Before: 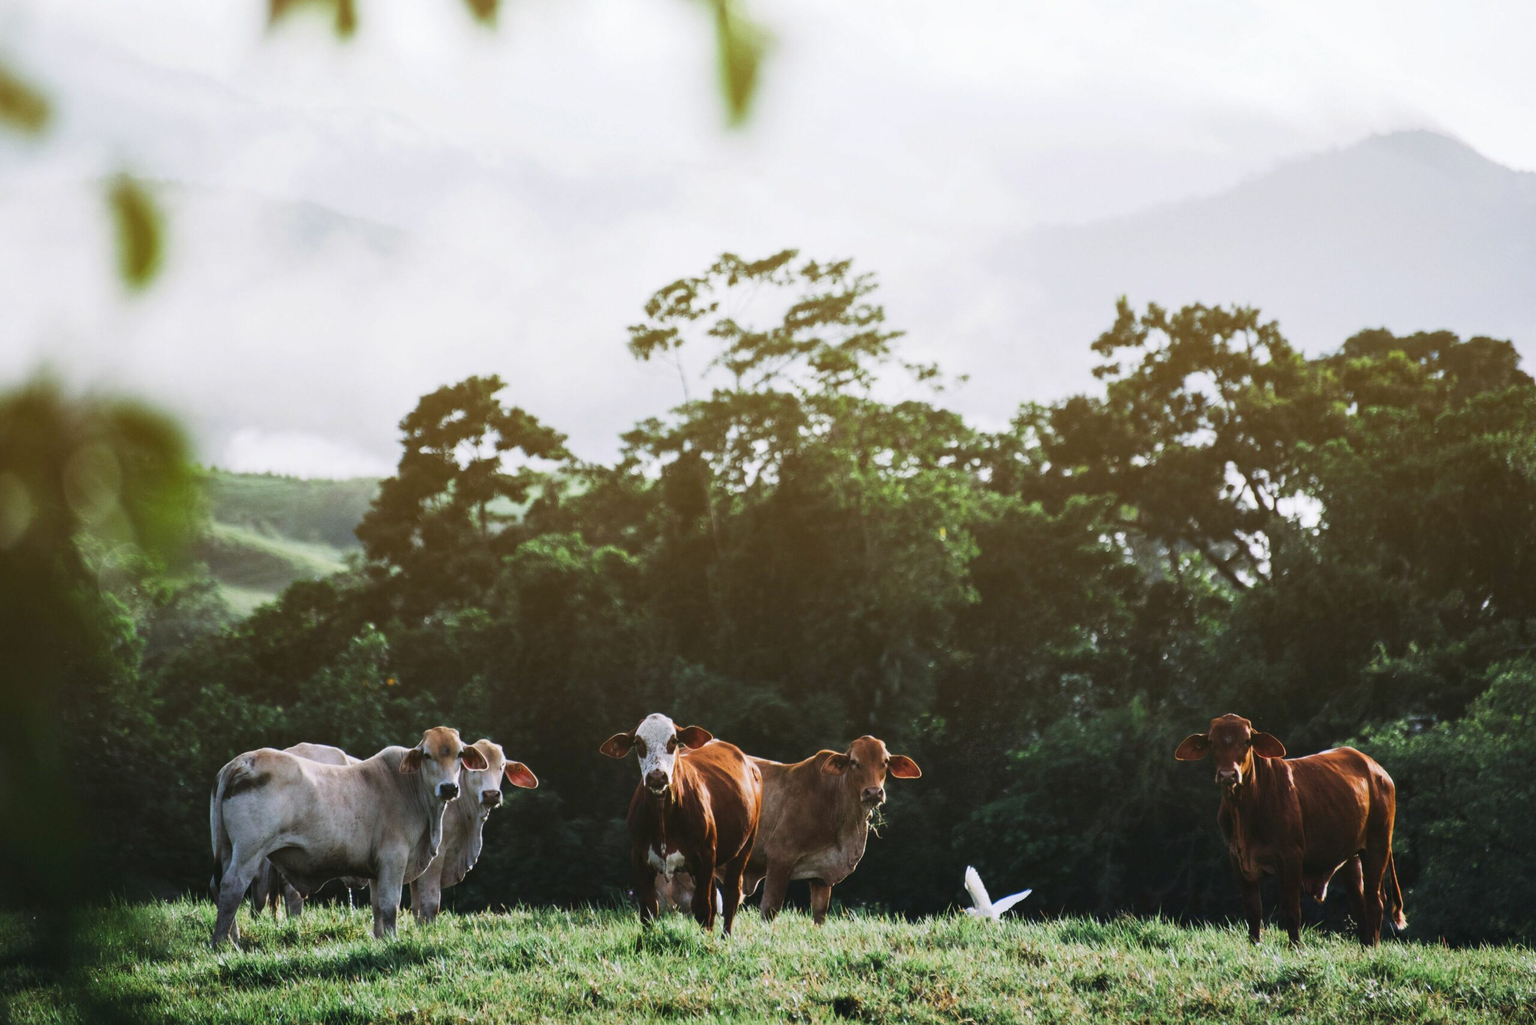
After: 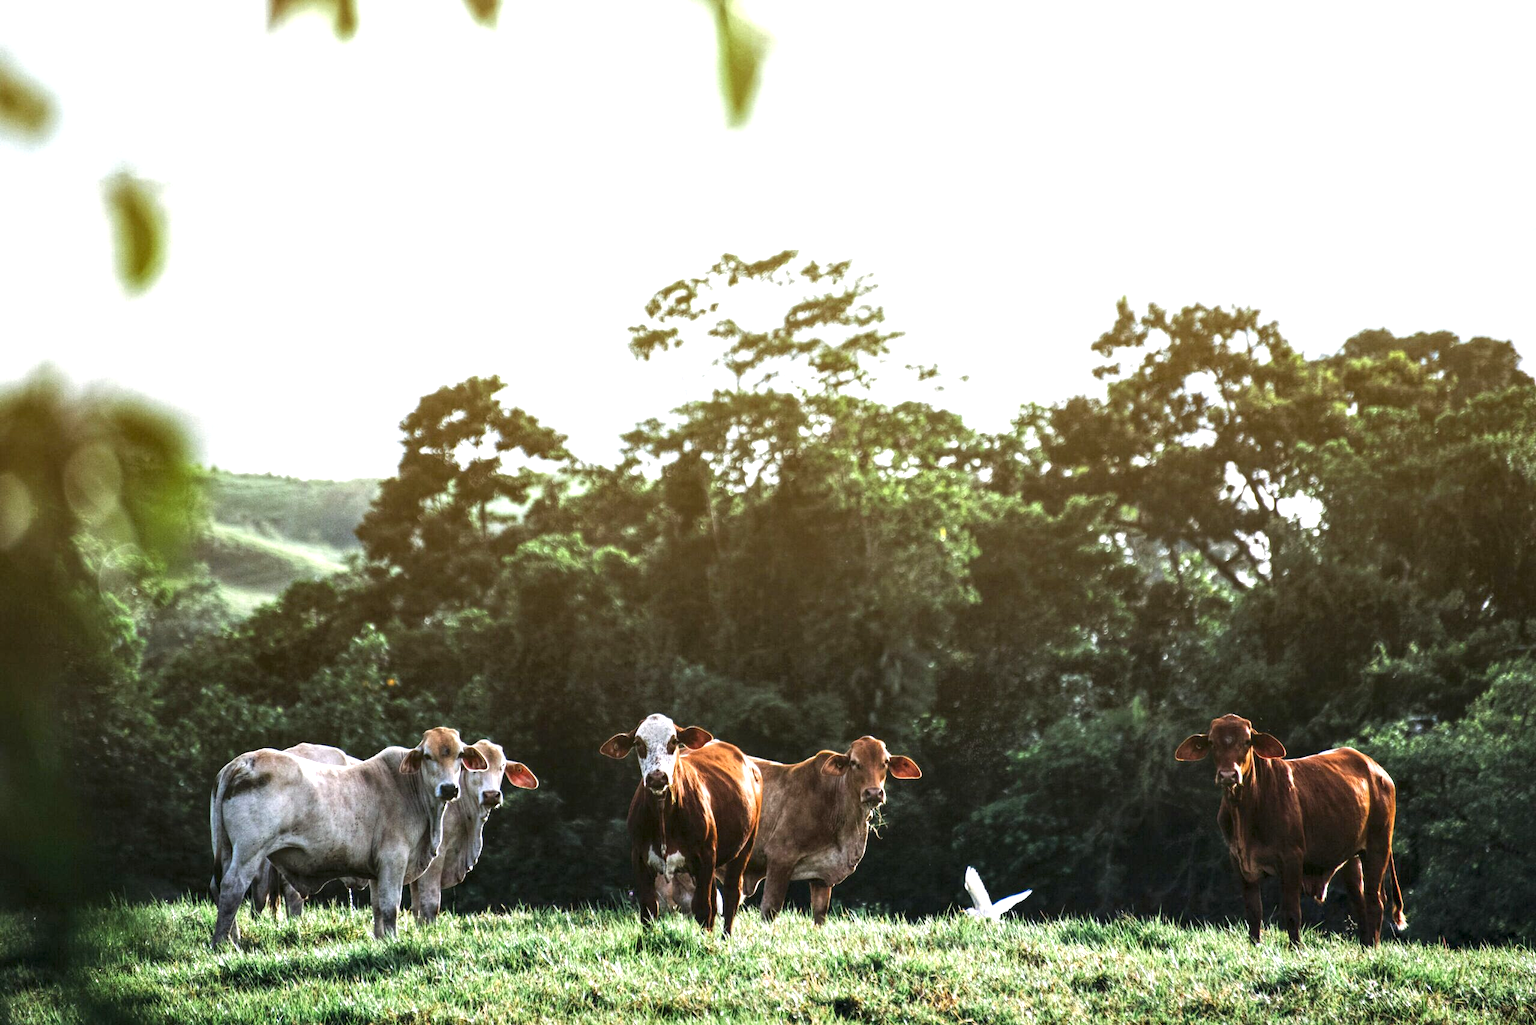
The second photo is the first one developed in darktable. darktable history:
tone curve: preserve colors none
local contrast: highlights 103%, shadows 101%, detail 201%, midtone range 0.2
exposure: black level correction 0.001, exposure 0.677 EV, compensate highlight preservation false
